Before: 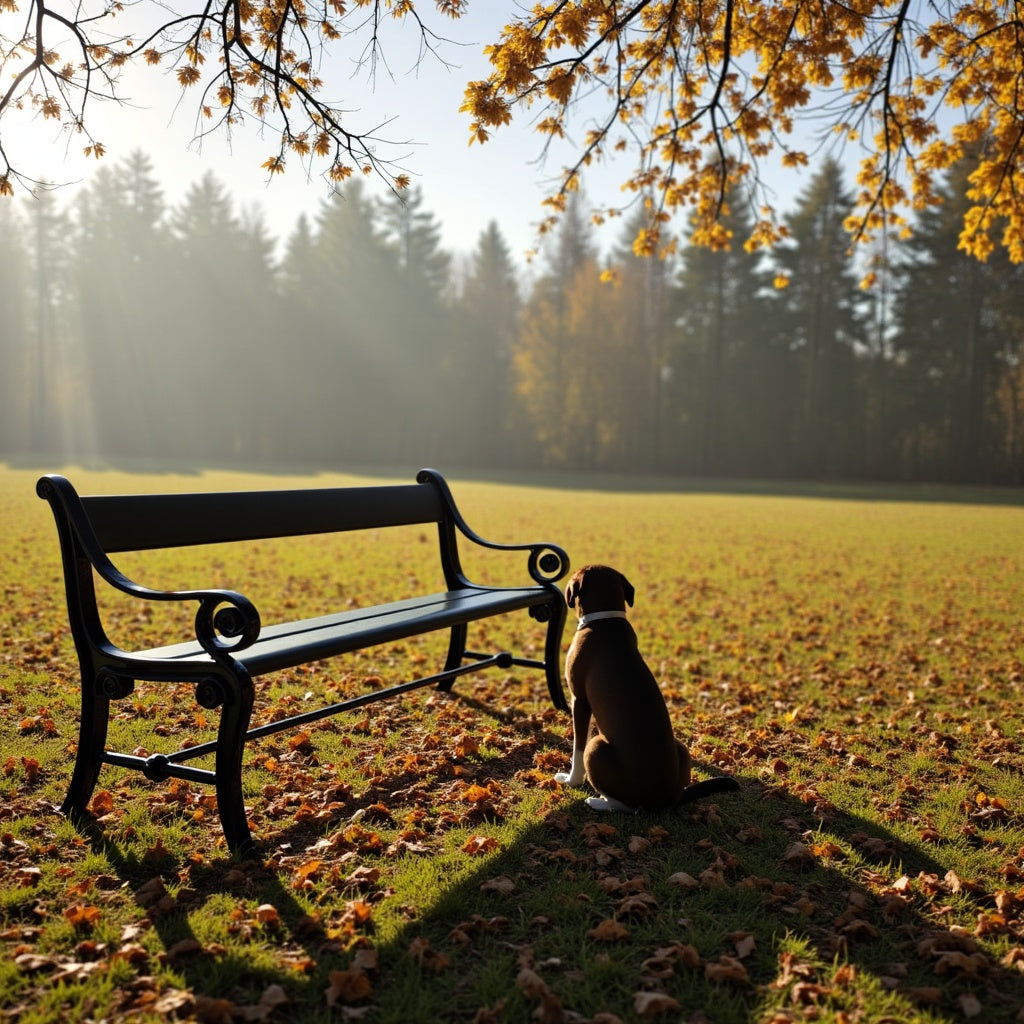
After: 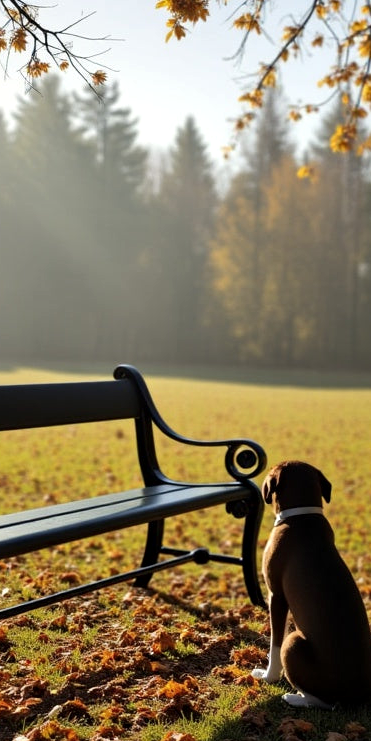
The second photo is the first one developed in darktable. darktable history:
local contrast: mode bilateral grid, contrast 20, coarseness 51, detail 129%, midtone range 0.2
crop and rotate: left 29.651%, top 10.221%, right 34.04%, bottom 17.354%
